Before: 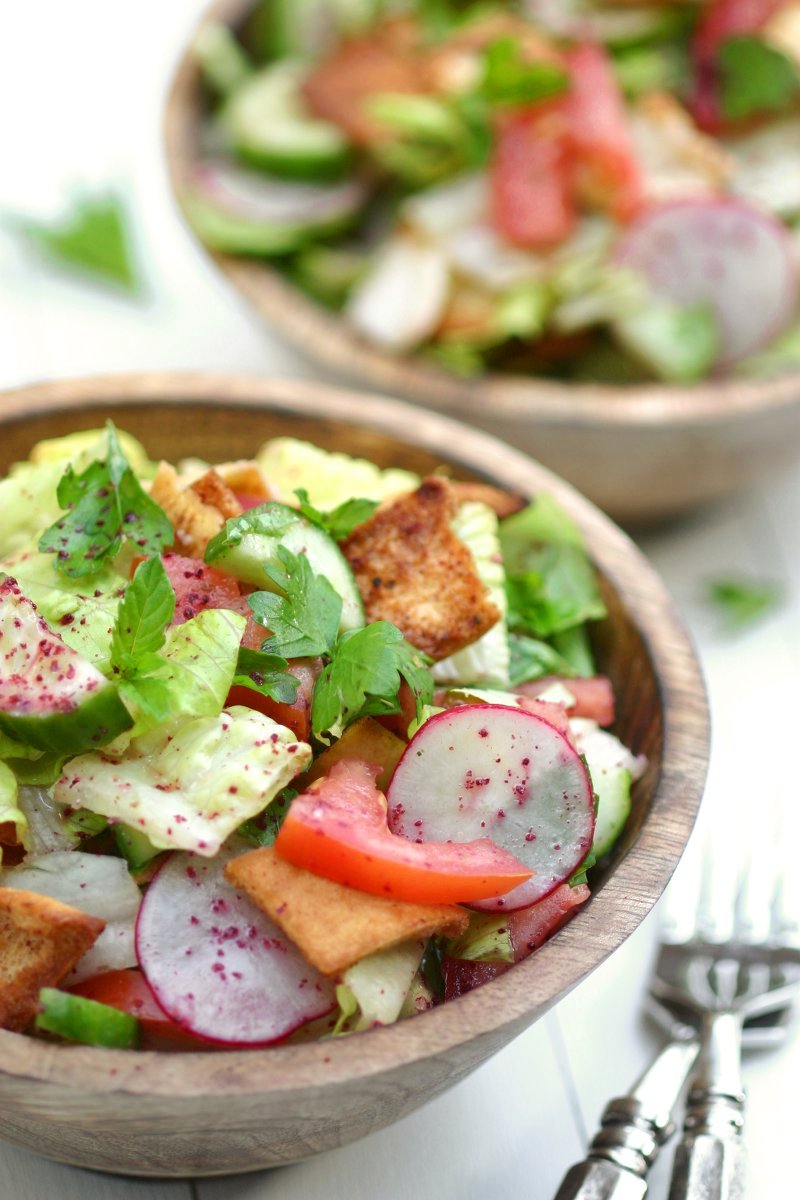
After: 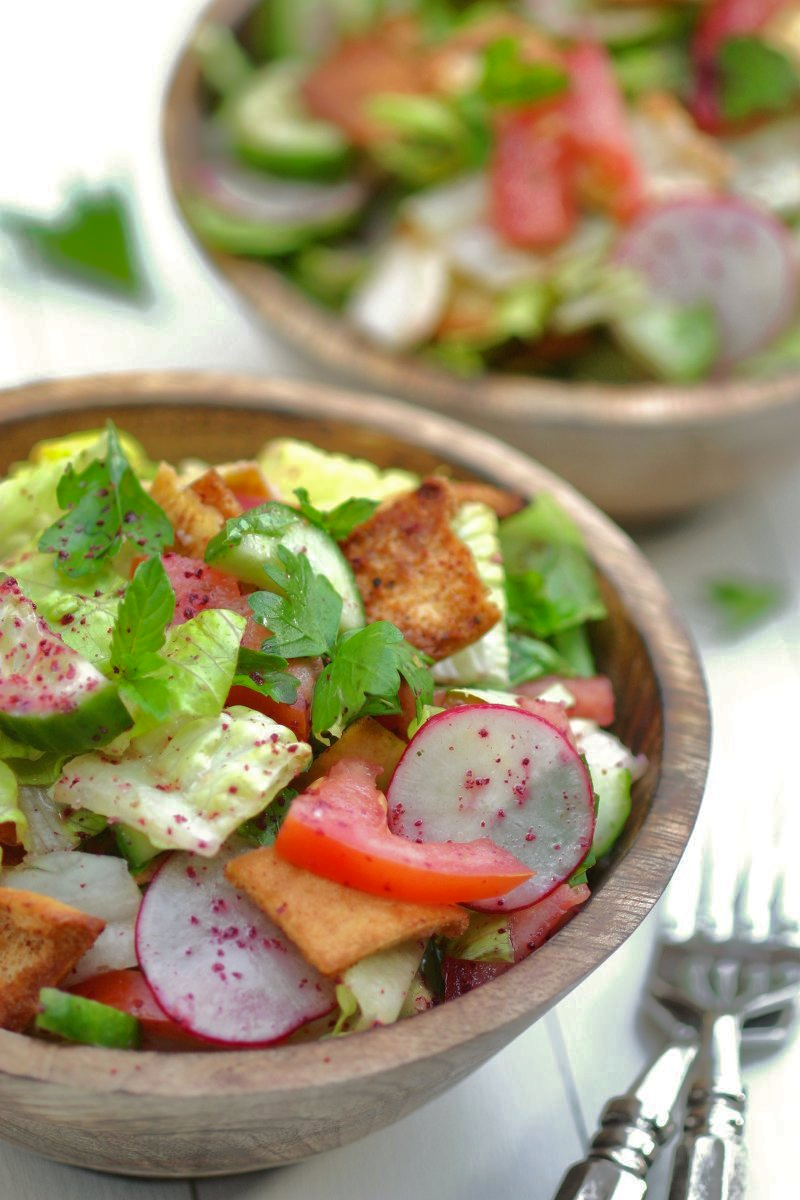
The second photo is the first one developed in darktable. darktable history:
shadows and highlights: shadows 25.94, highlights -69.92, shadows color adjustment 97.66%
